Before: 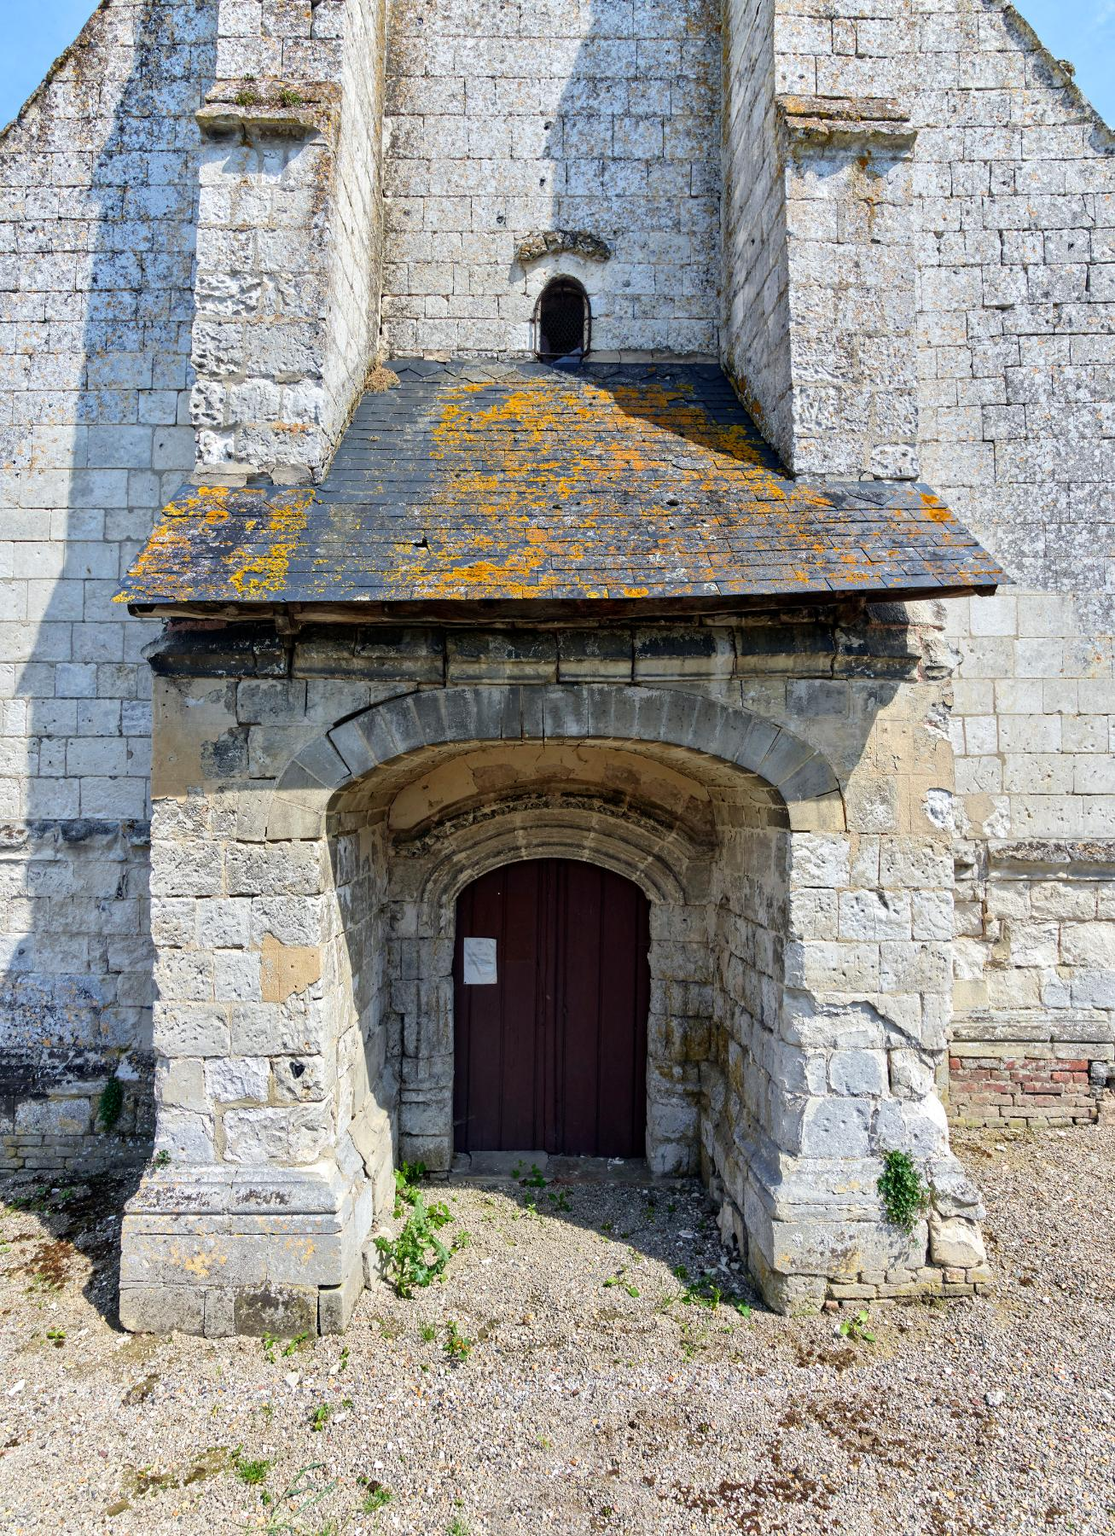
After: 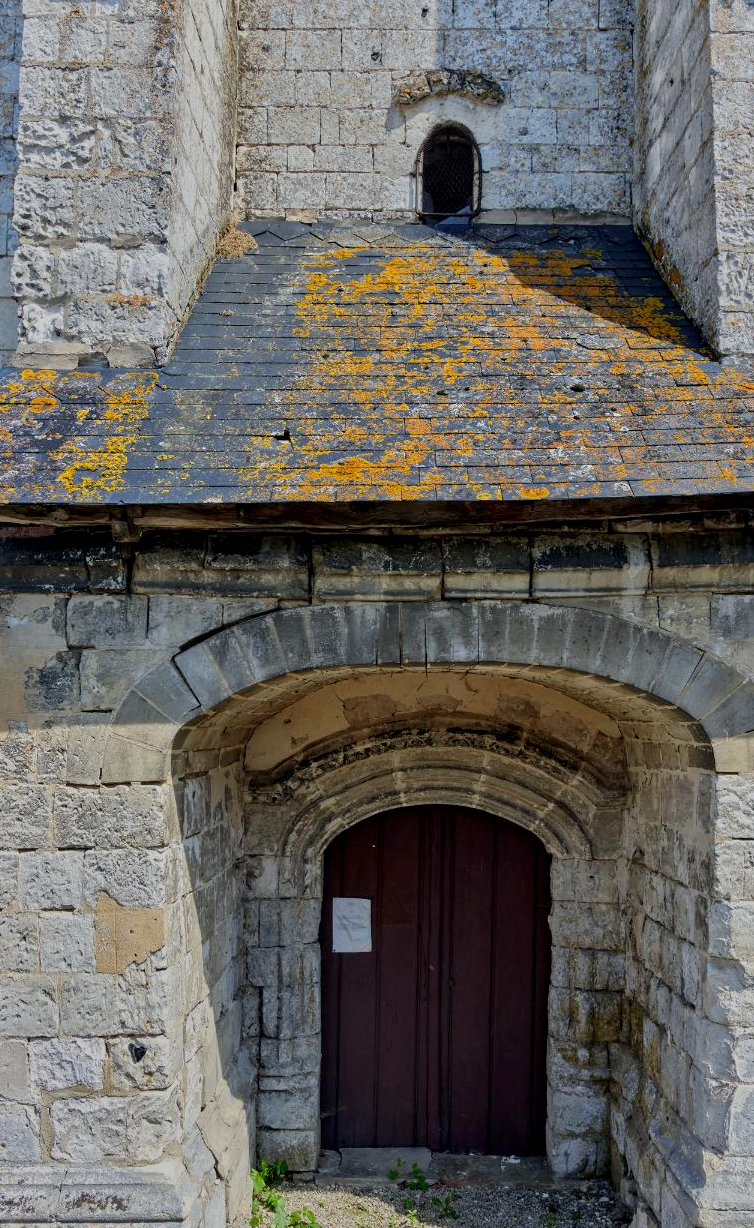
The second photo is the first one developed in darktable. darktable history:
crop: left 16.202%, top 11.208%, right 26.045%, bottom 20.557%
local contrast: highlights 100%, shadows 100%, detail 120%, midtone range 0.2
tone equalizer: -8 EV -0.002 EV, -7 EV 0.005 EV, -6 EV -0.008 EV, -5 EV 0.007 EV, -4 EV -0.042 EV, -3 EV -0.233 EV, -2 EV -0.662 EV, -1 EV -0.983 EV, +0 EV -0.969 EV, smoothing diameter 2%, edges refinement/feathering 20, mask exposure compensation -1.57 EV, filter diffusion 5
